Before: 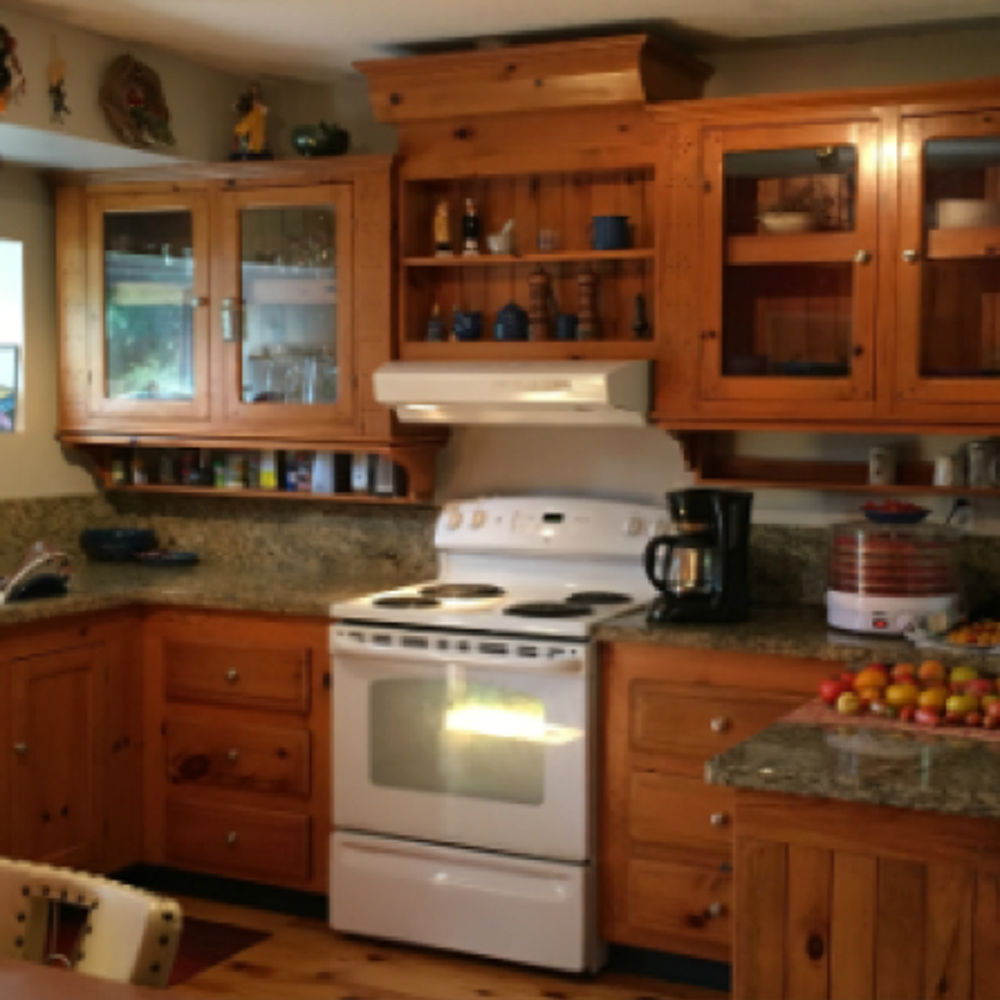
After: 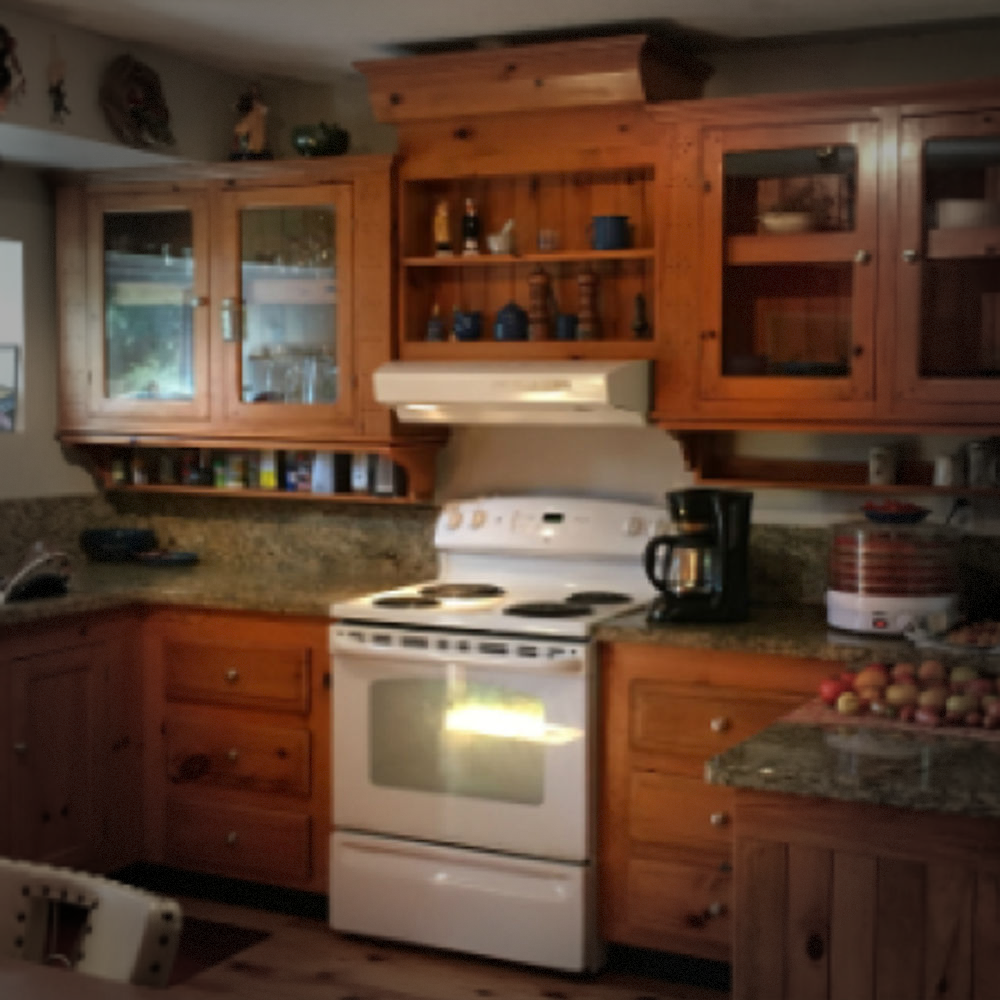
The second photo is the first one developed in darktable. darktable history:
exposure: compensate highlight preservation false
vignetting: fall-off start 65.58%, brightness -0.575, width/height ratio 0.88, dithering 8-bit output
